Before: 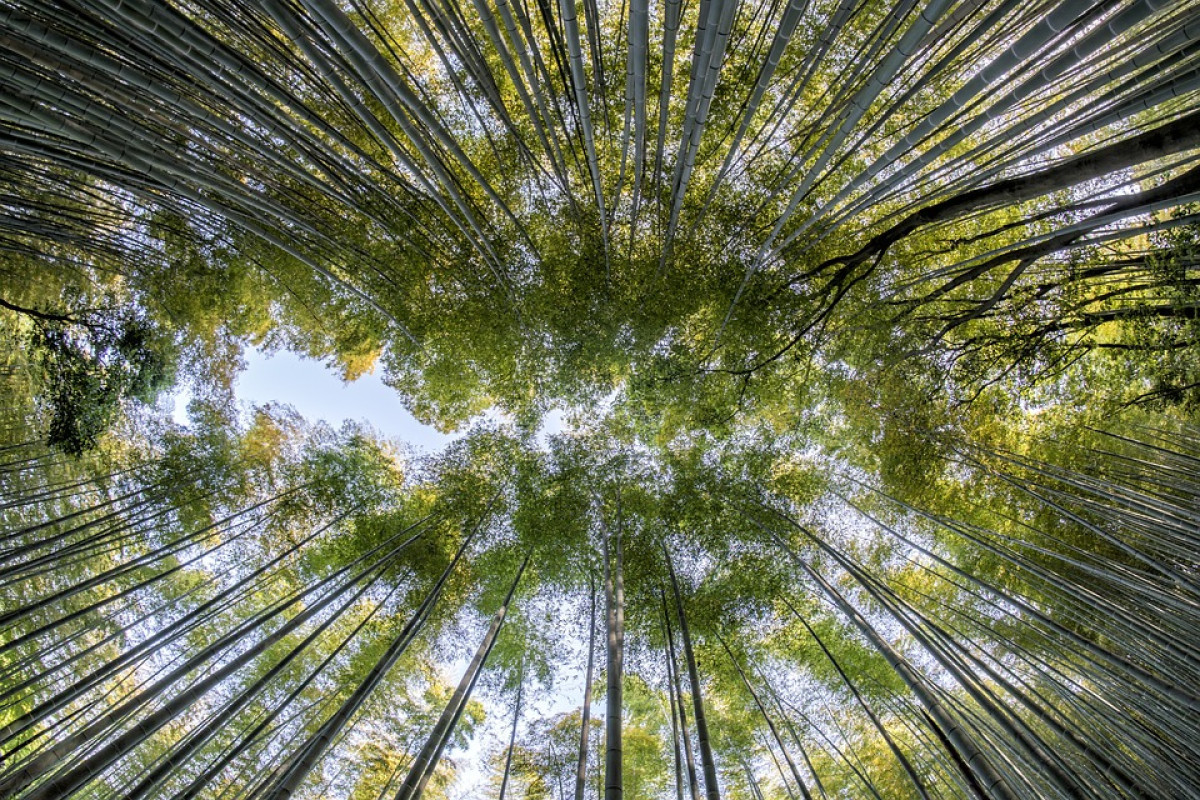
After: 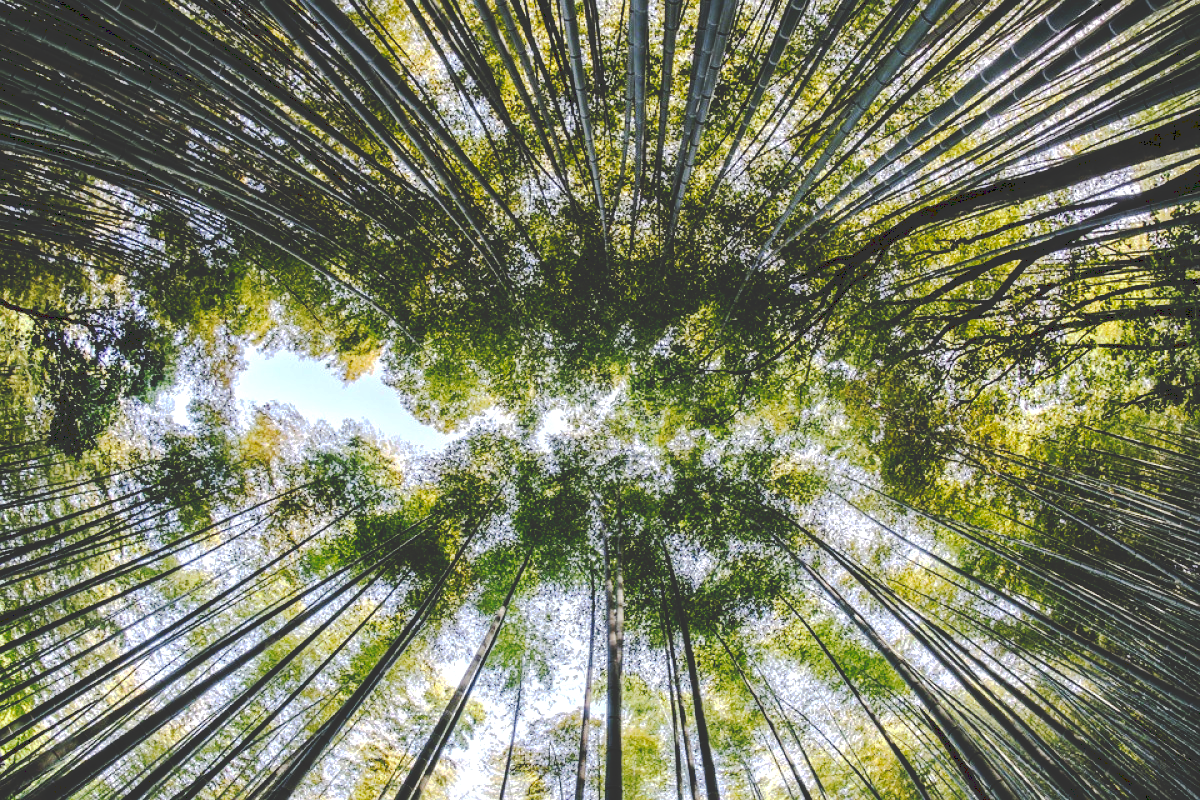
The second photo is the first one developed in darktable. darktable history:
tone equalizer: -8 EV -0.417 EV, -7 EV -0.389 EV, -6 EV -0.333 EV, -5 EV -0.222 EV, -3 EV 0.222 EV, -2 EV 0.333 EV, -1 EV 0.389 EV, +0 EV 0.417 EV, edges refinement/feathering 500, mask exposure compensation -1.57 EV, preserve details no
tone curve: curves: ch0 [(0, 0) (0.003, 0.198) (0.011, 0.198) (0.025, 0.198) (0.044, 0.198) (0.069, 0.201) (0.1, 0.202) (0.136, 0.207) (0.177, 0.212) (0.224, 0.222) (0.277, 0.27) (0.335, 0.332) (0.399, 0.422) (0.468, 0.542) (0.543, 0.626) (0.623, 0.698) (0.709, 0.764) (0.801, 0.82) (0.898, 0.863) (1, 1)], preserve colors none
